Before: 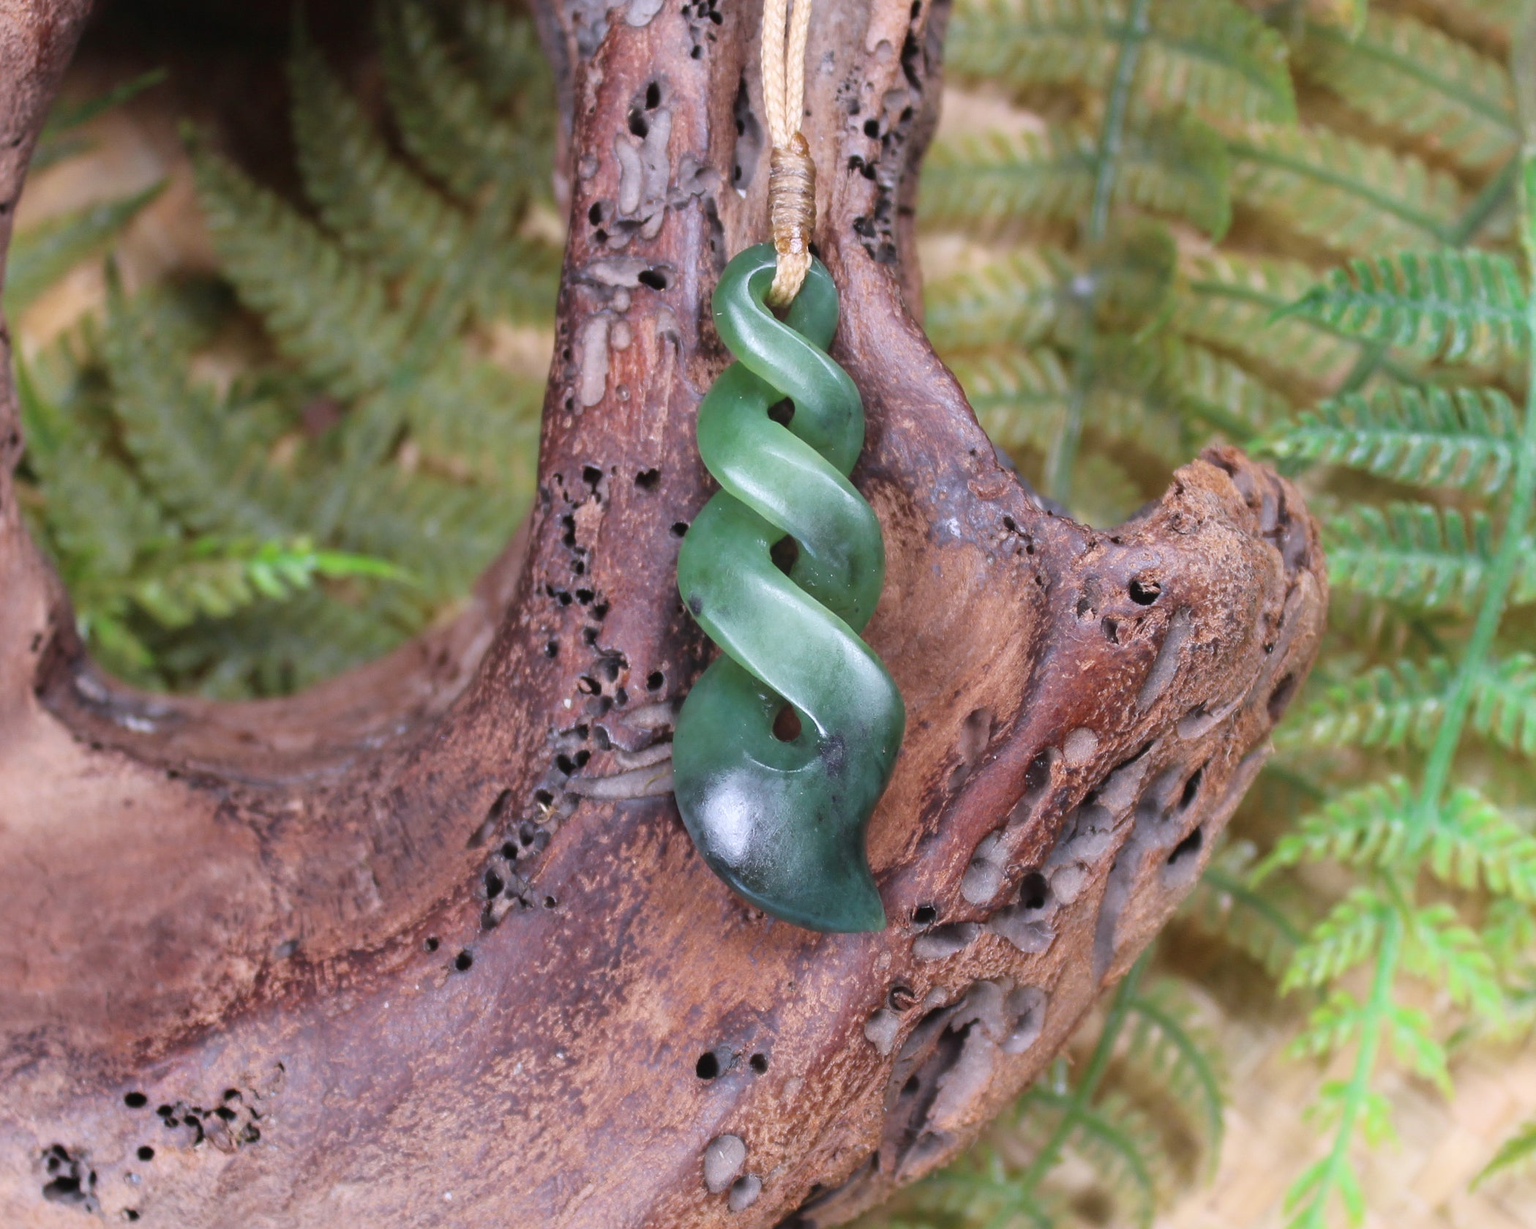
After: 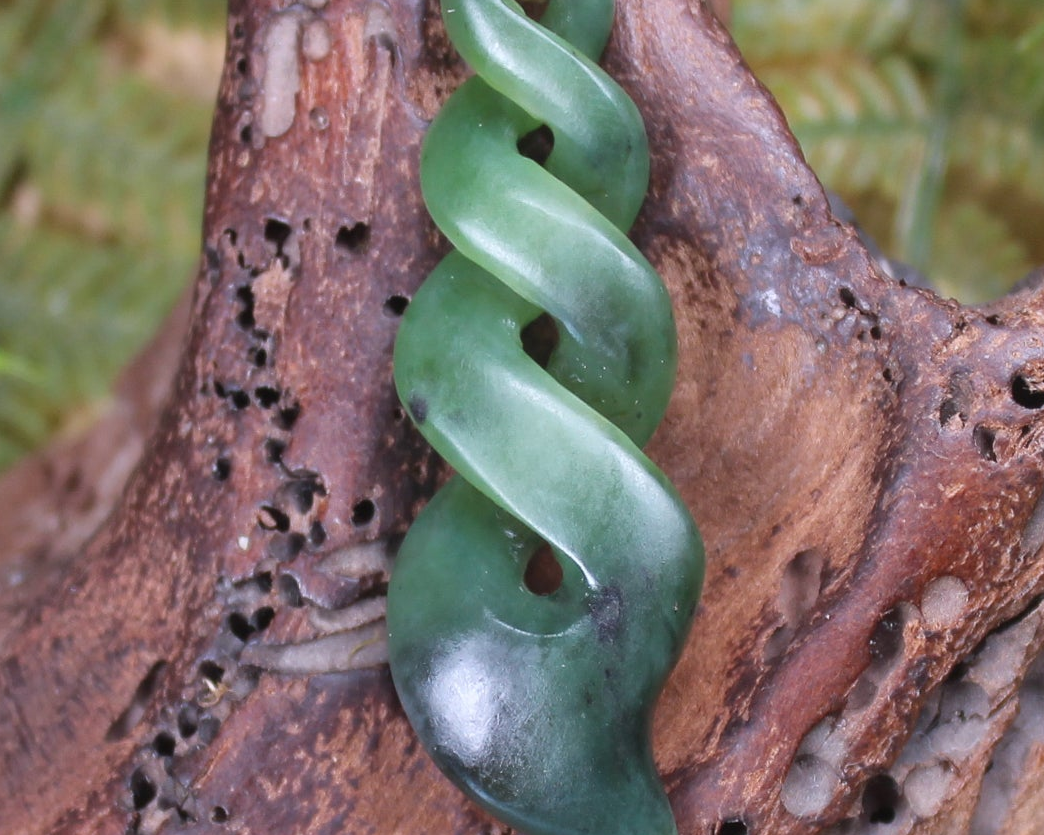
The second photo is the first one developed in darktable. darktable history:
crop: left 25.388%, top 24.946%, right 24.863%, bottom 25.271%
